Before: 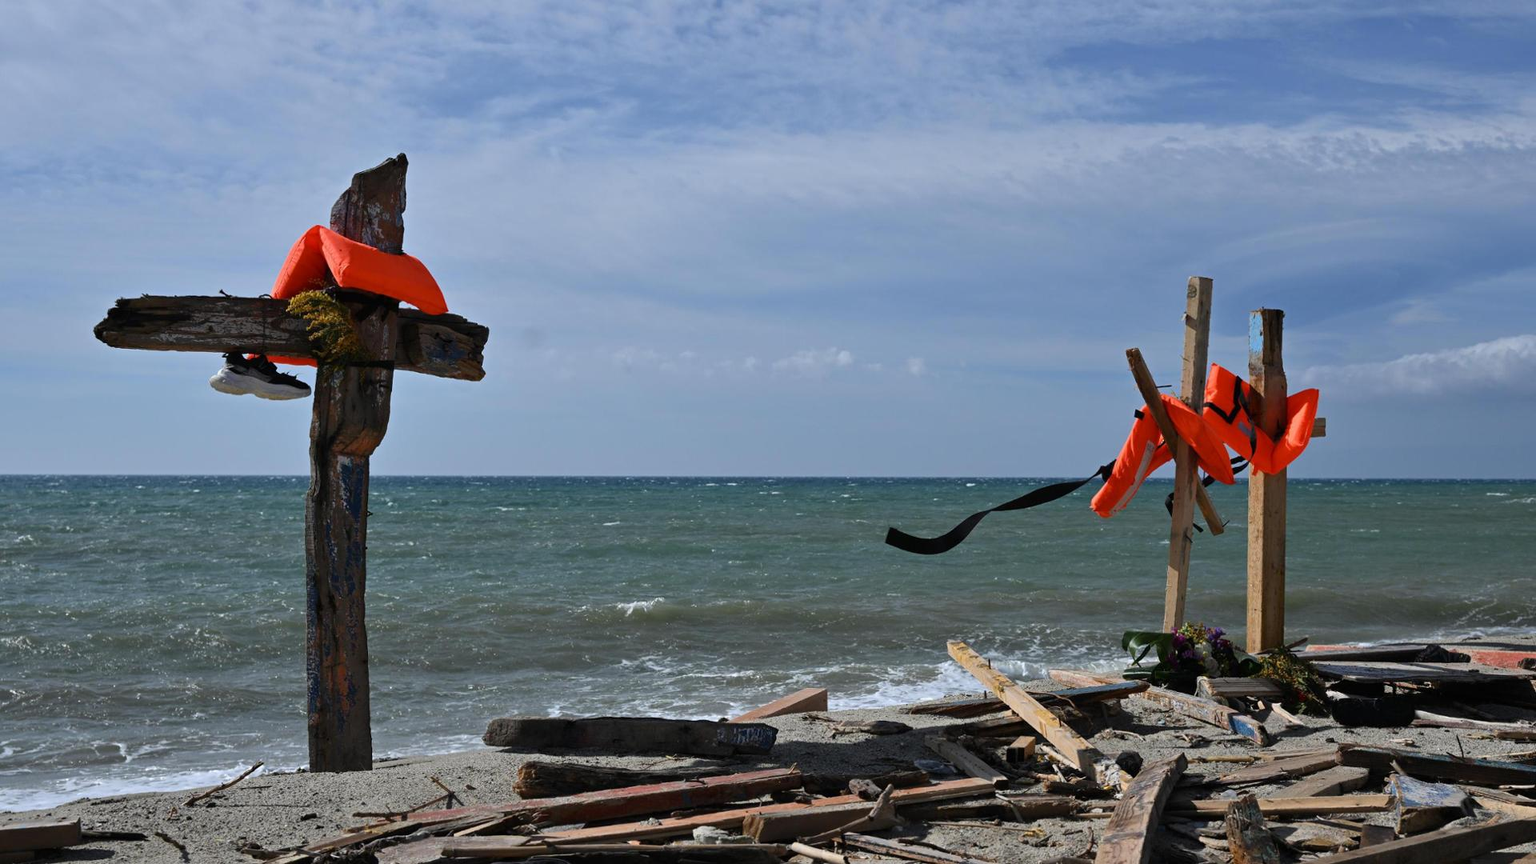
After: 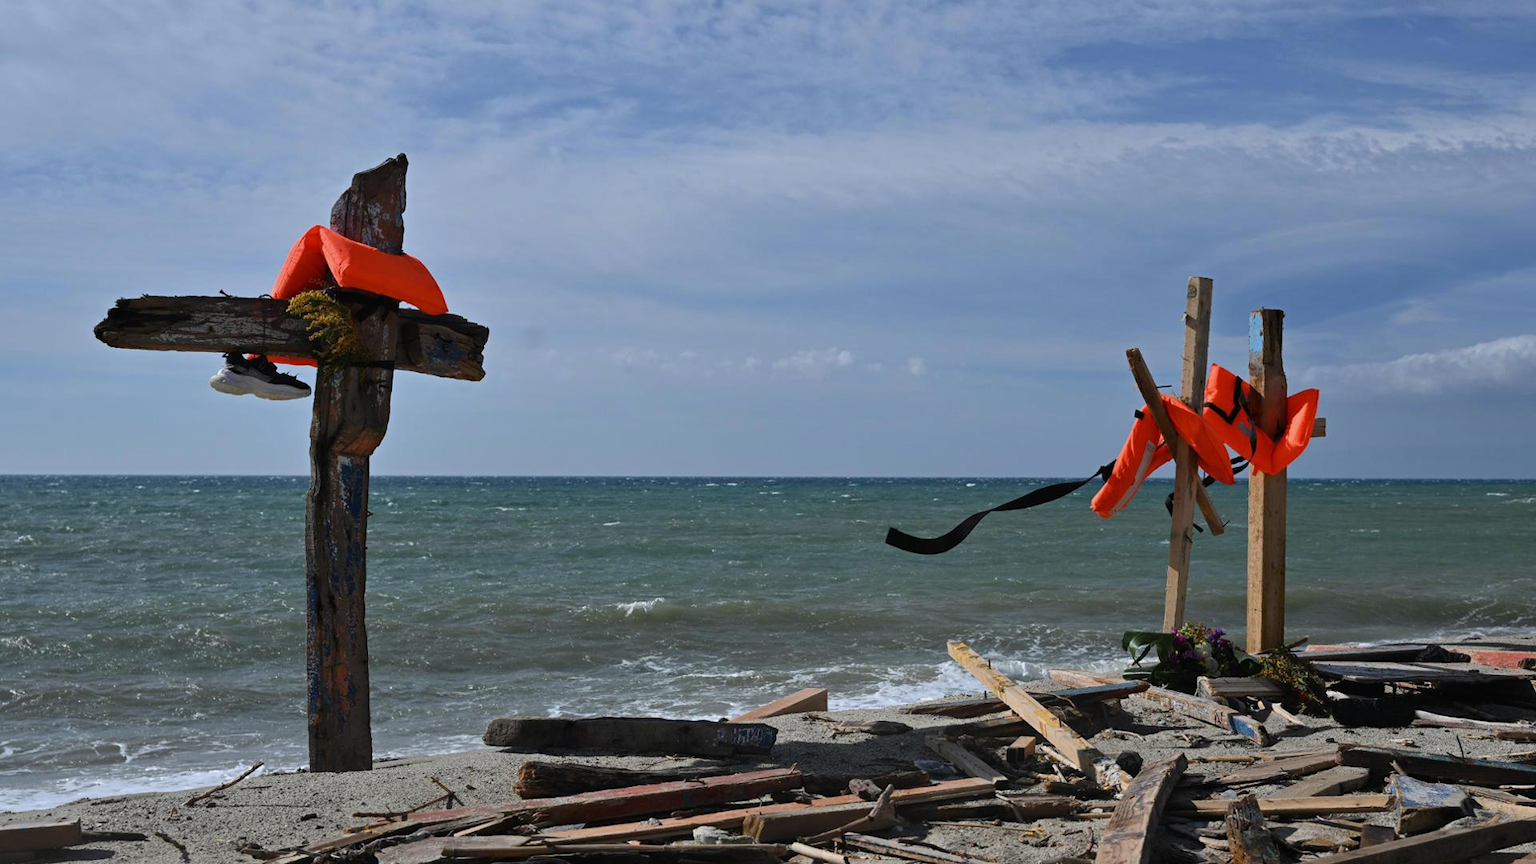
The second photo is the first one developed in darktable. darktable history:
exposure: exposure -0.116 EV, compensate exposure bias true, compensate highlight preservation false
bloom: on, module defaults
